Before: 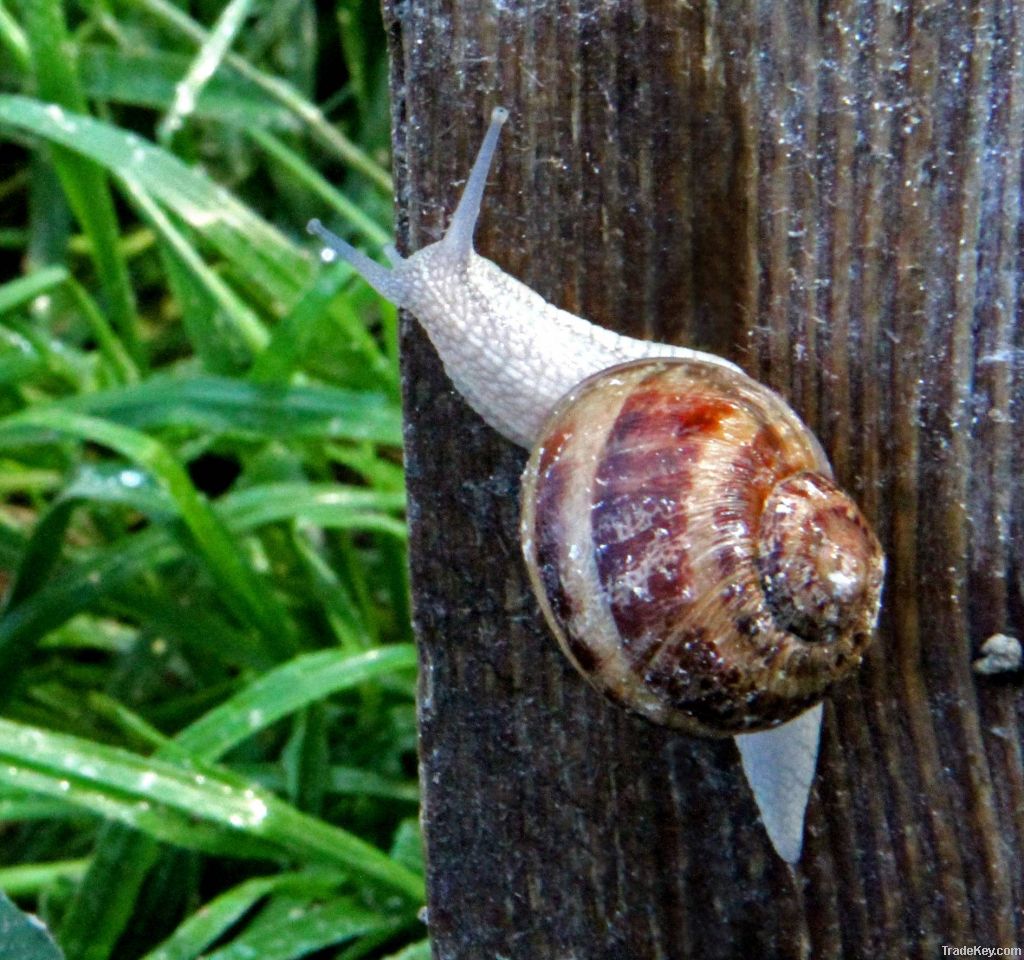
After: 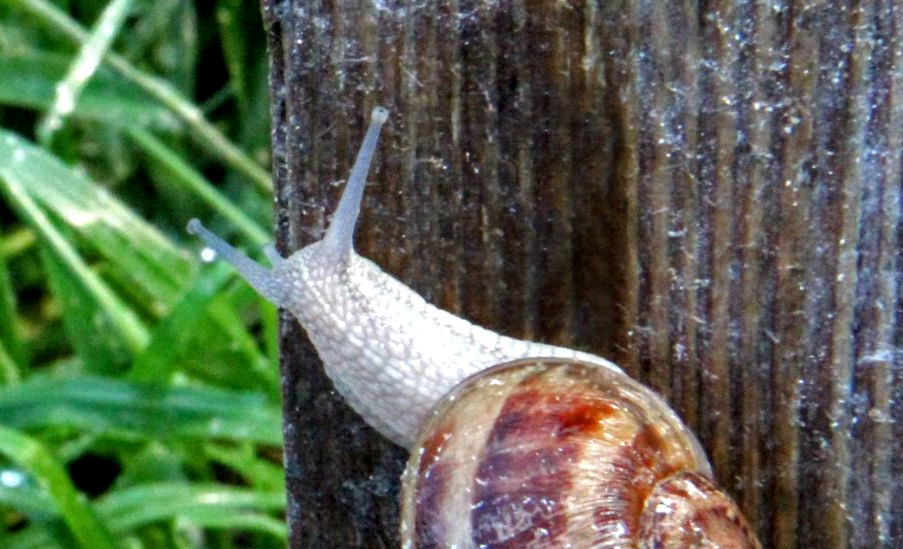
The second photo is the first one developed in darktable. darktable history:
crop and rotate: left 11.812%, bottom 42.776%
local contrast: highlights 100%, shadows 100%, detail 120%, midtone range 0.2
